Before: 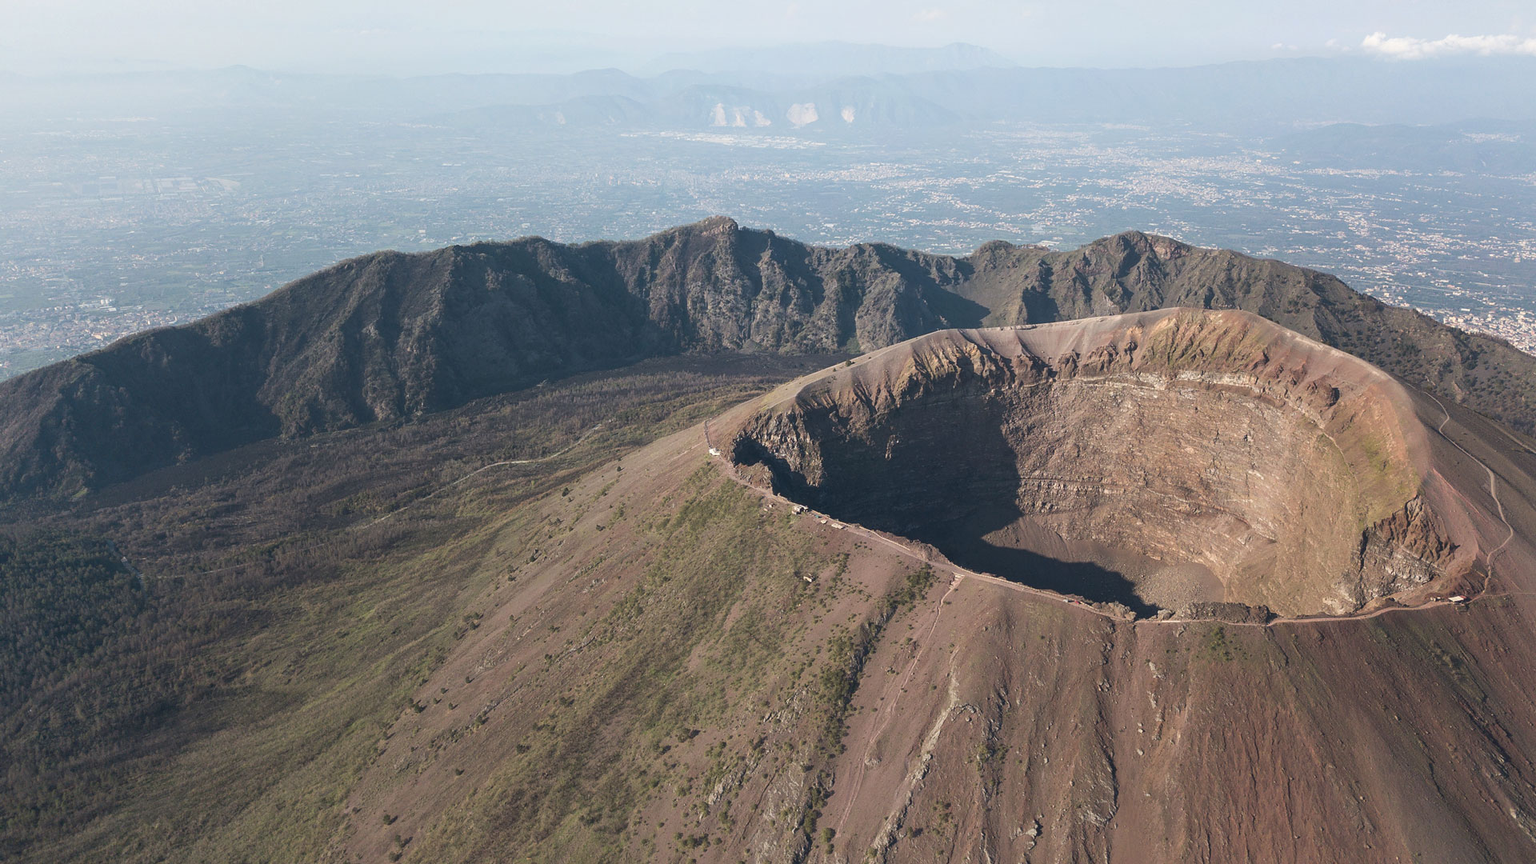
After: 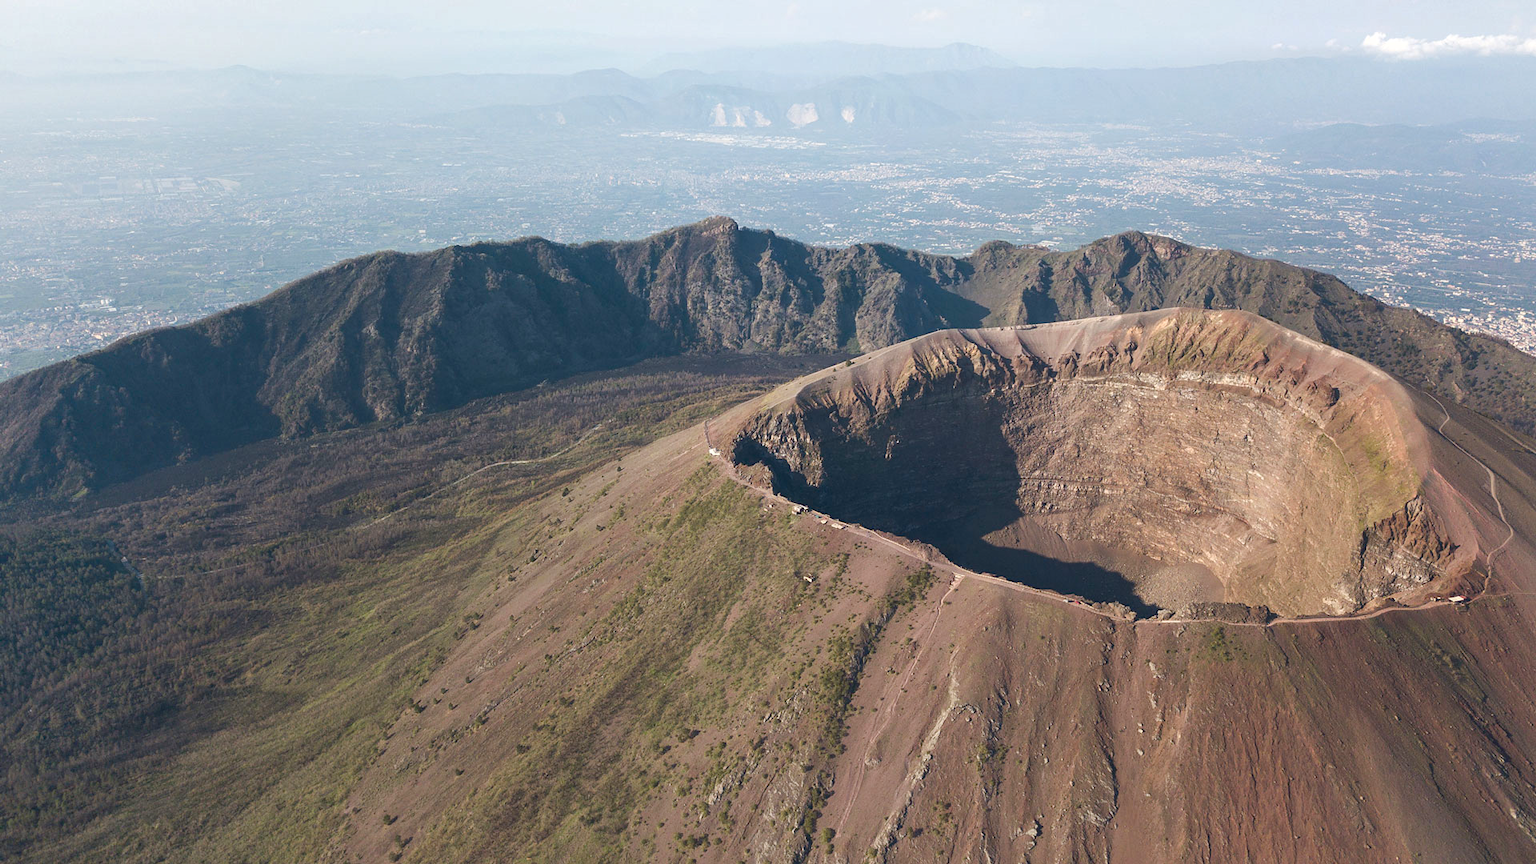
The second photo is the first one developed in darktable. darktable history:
color balance rgb: linear chroma grading › shadows 32%, linear chroma grading › global chroma -2%, linear chroma grading › mid-tones 4%, perceptual saturation grading › global saturation -2%, perceptual saturation grading › highlights -8%, perceptual saturation grading › mid-tones 8%, perceptual saturation grading › shadows 4%, perceptual brilliance grading › highlights 8%, perceptual brilliance grading › mid-tones 4%, perceptual brilliance grading › shadows 2%, global vibrance 16%, saturation formula JzAzBz (2021)
shadows and highlights: radius 125.46, shadows 30.51, highlights -30.51, low approximation 0.01, soften with gaussian
